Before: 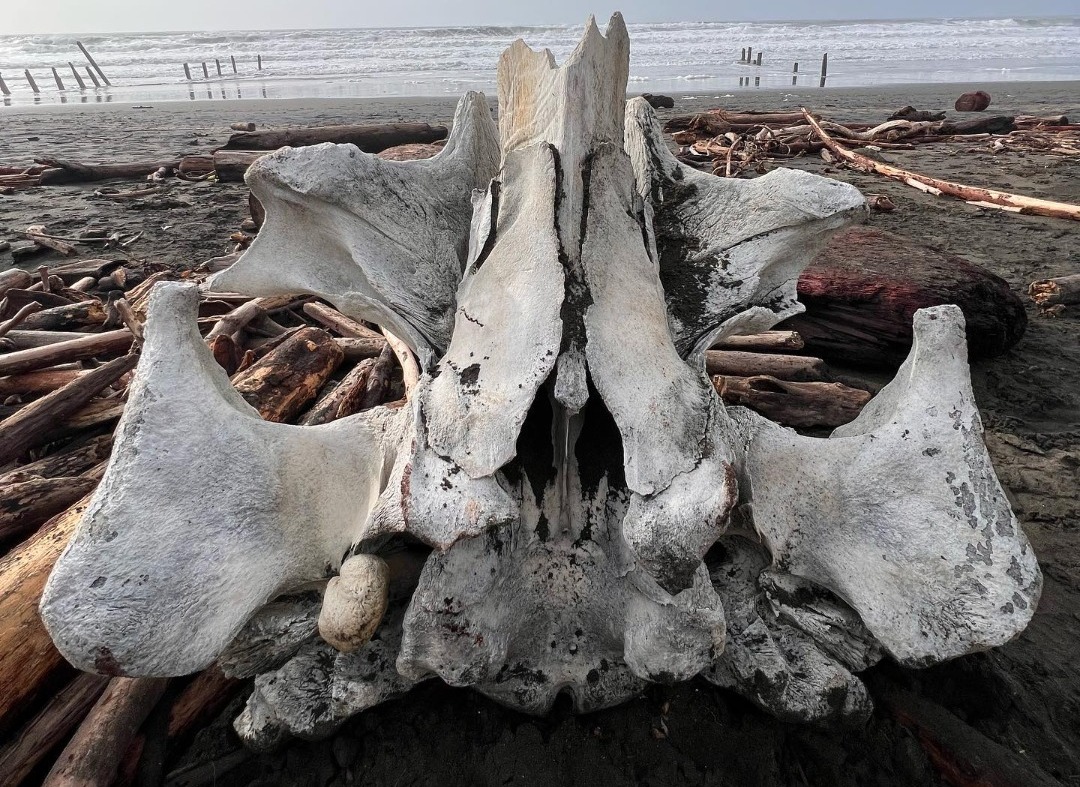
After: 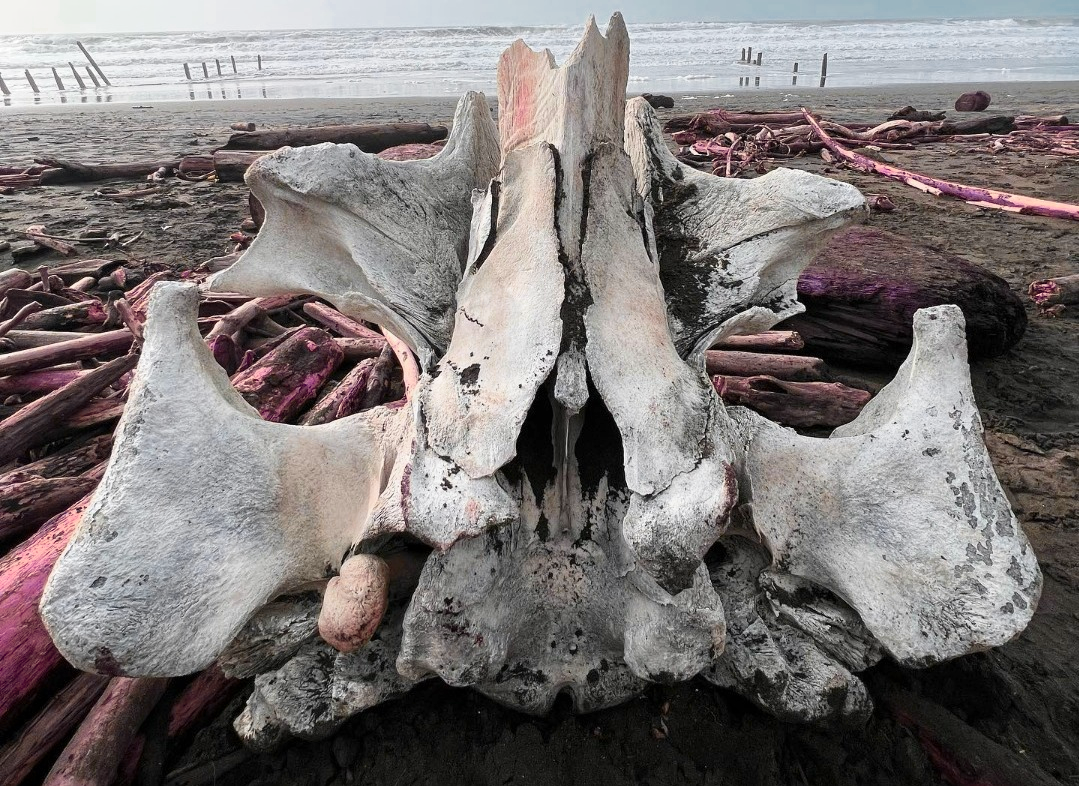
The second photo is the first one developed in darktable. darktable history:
base curve: curves: ch0 [(0, 0) (0.666, 0.806) (1, 1)]
color zones: curves: ch0 [(0.826, 0.353)]; ch1 [(0.242, 0.647) (0.889, 0.342)]; ch2 [(0.246, 0.089) (0.969, 0.068)]
exposure: compensate highlight preservation false
